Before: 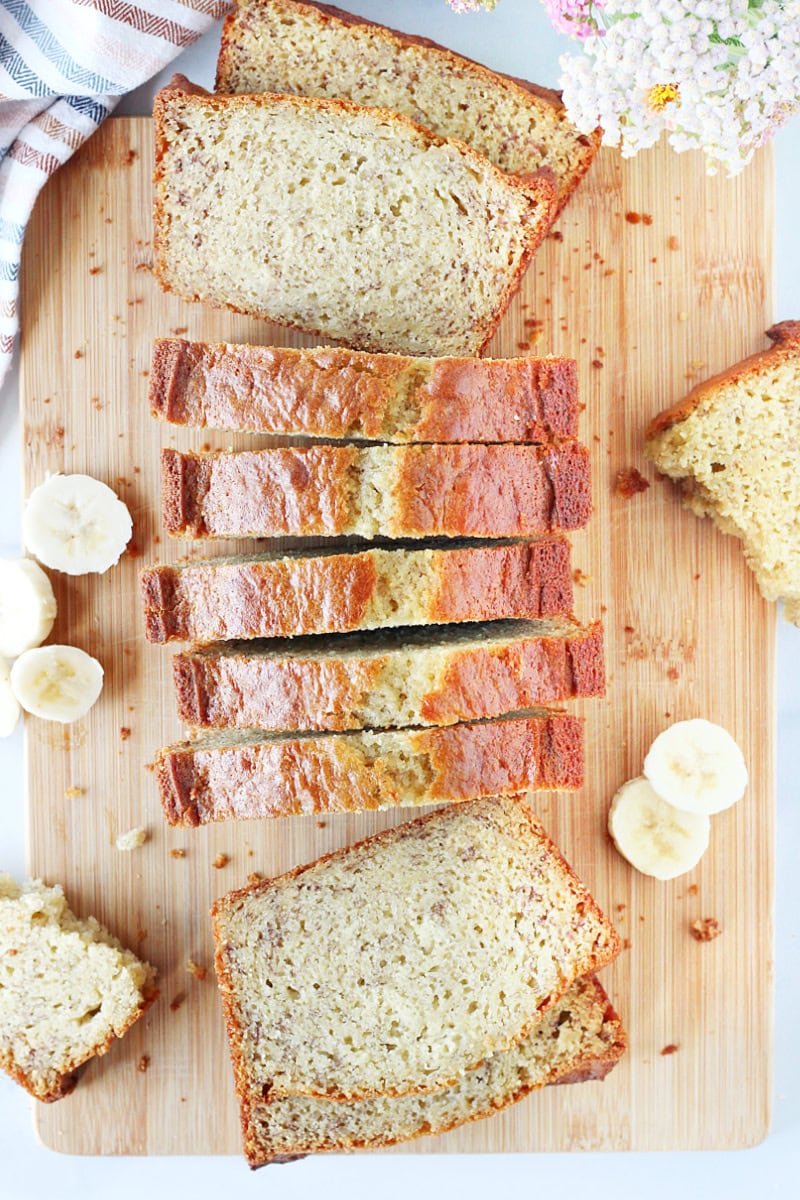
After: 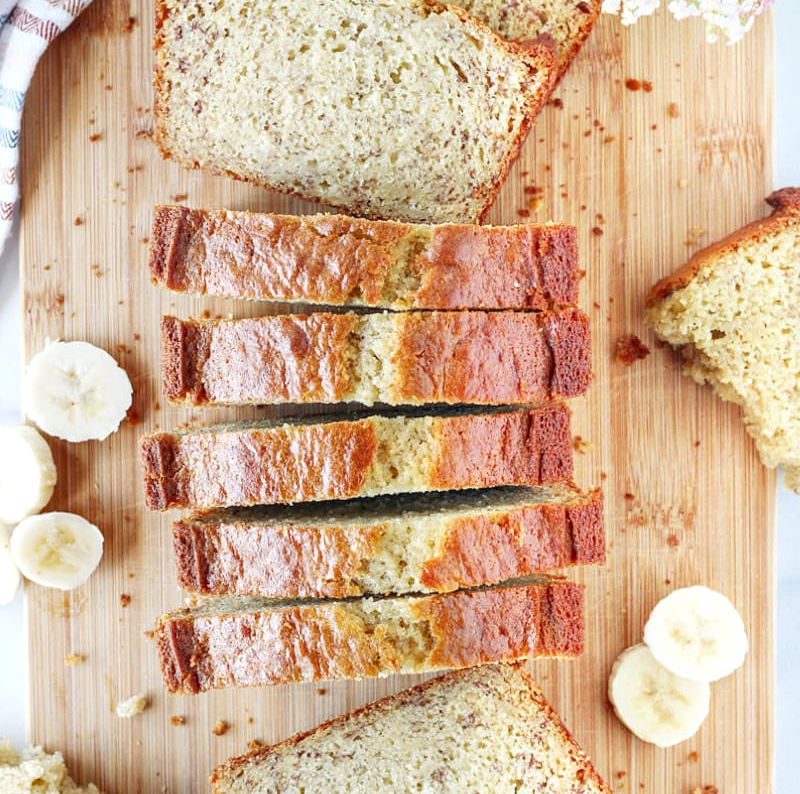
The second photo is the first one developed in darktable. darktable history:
crop: top 11.164%, bottom 22.619%
local contrast: on, module defaults
